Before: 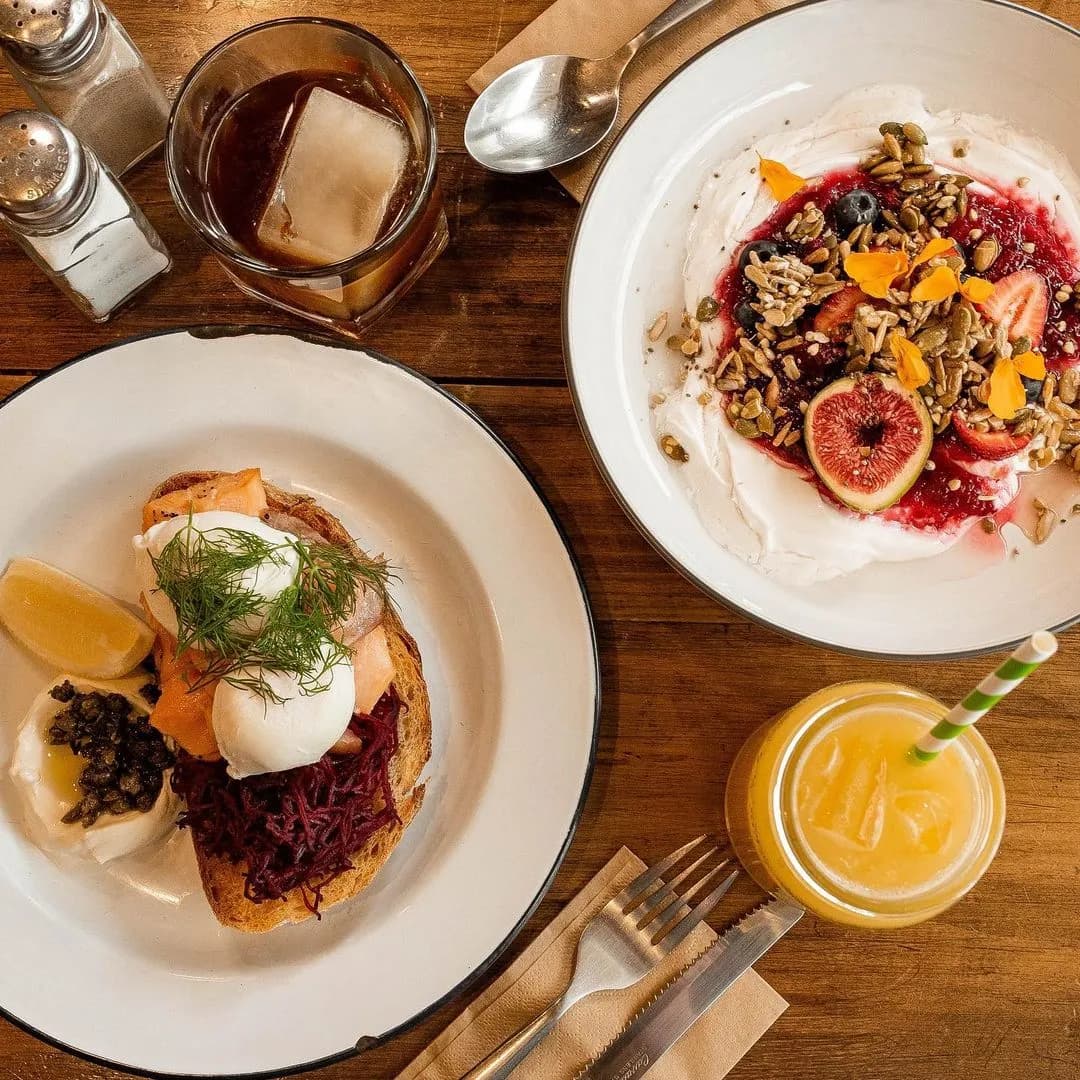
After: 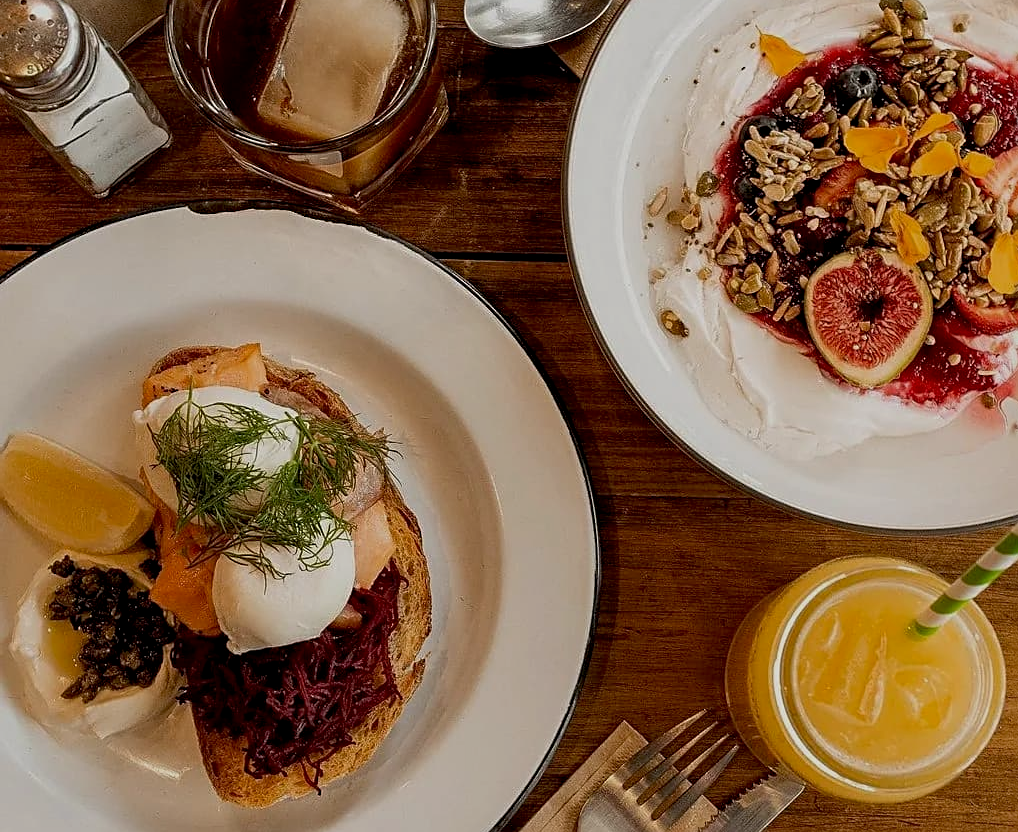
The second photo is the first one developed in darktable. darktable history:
sharpen: on, module defaults
exposure: black level correction 0.009, exposure -0.637 EV, compensate highlight preservation false
crop and rotate: angle 0.03°, top 11.643%, right 5.651%, bottom 11.189%
